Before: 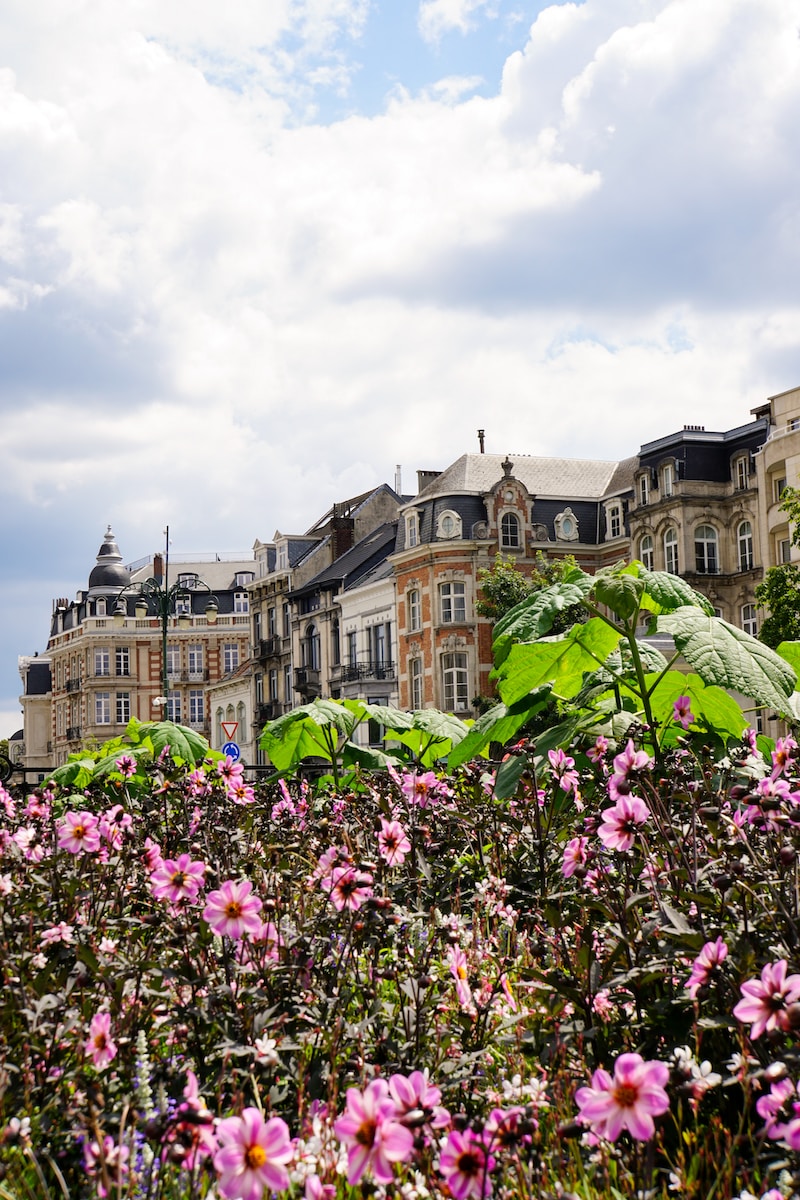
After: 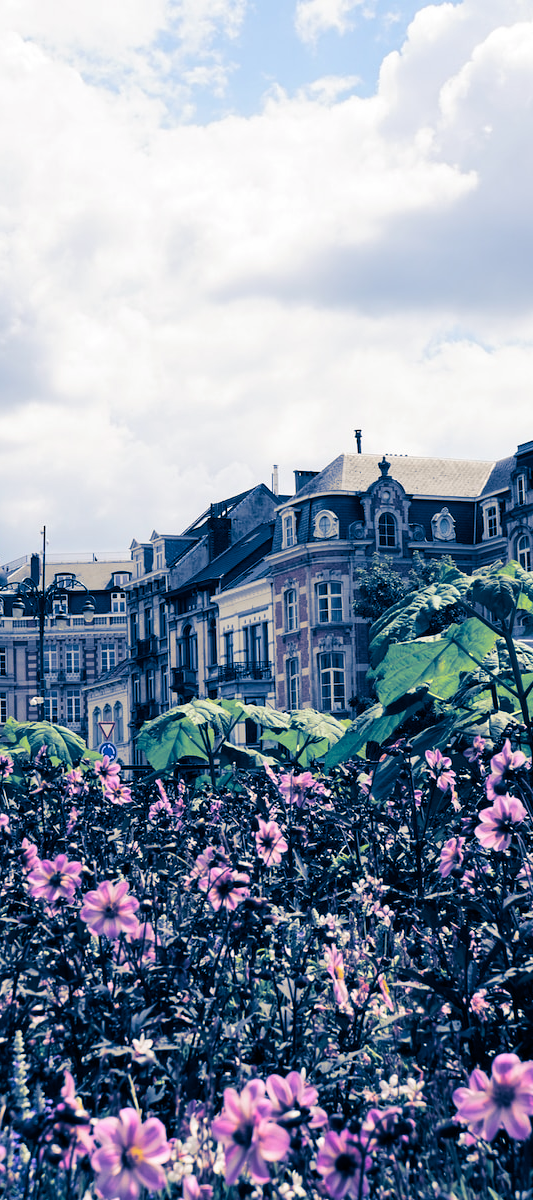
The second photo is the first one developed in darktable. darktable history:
crop and rotate: left 15.446%, right 17.836%
contrast brightness saturation: saturation -0.04
split-toning: shadows › hue 226.8°, shadows › saturation 1, highlights › saturation 0, balance -61.41
